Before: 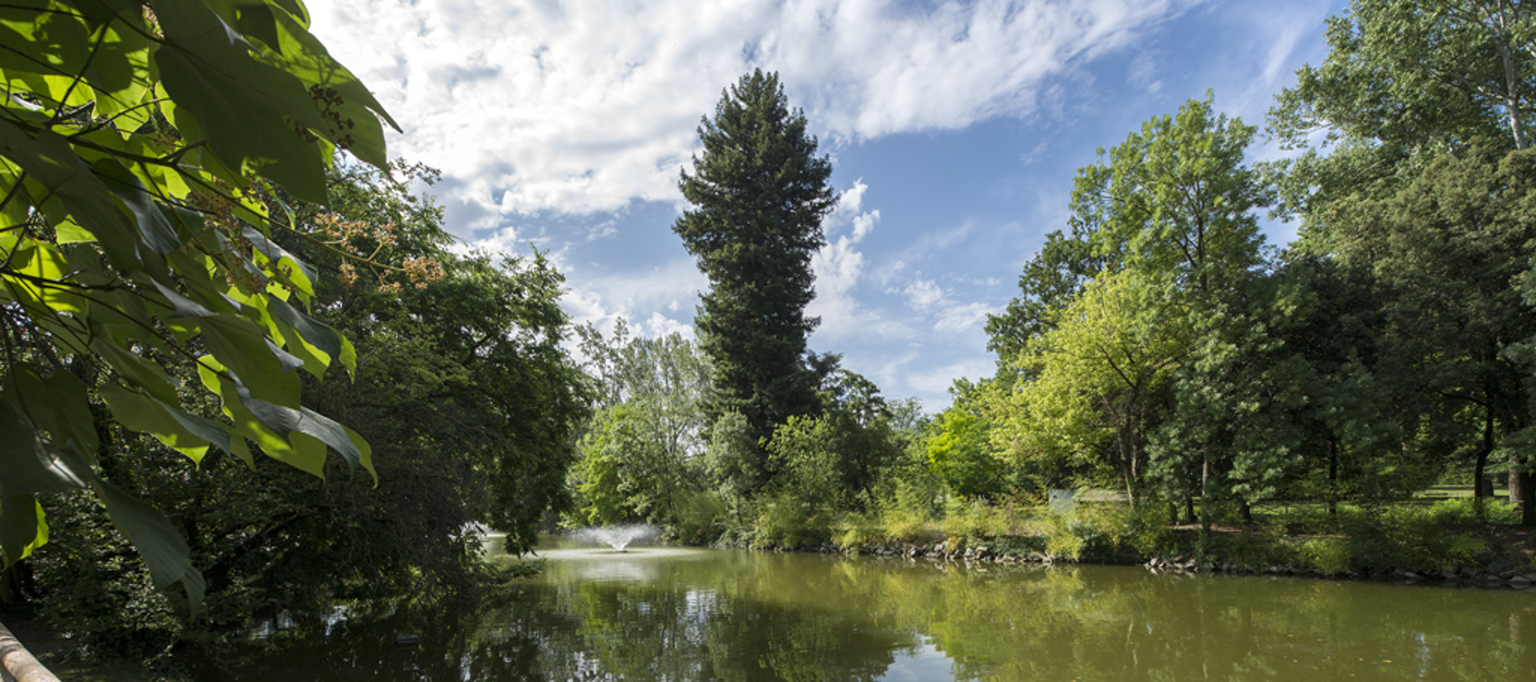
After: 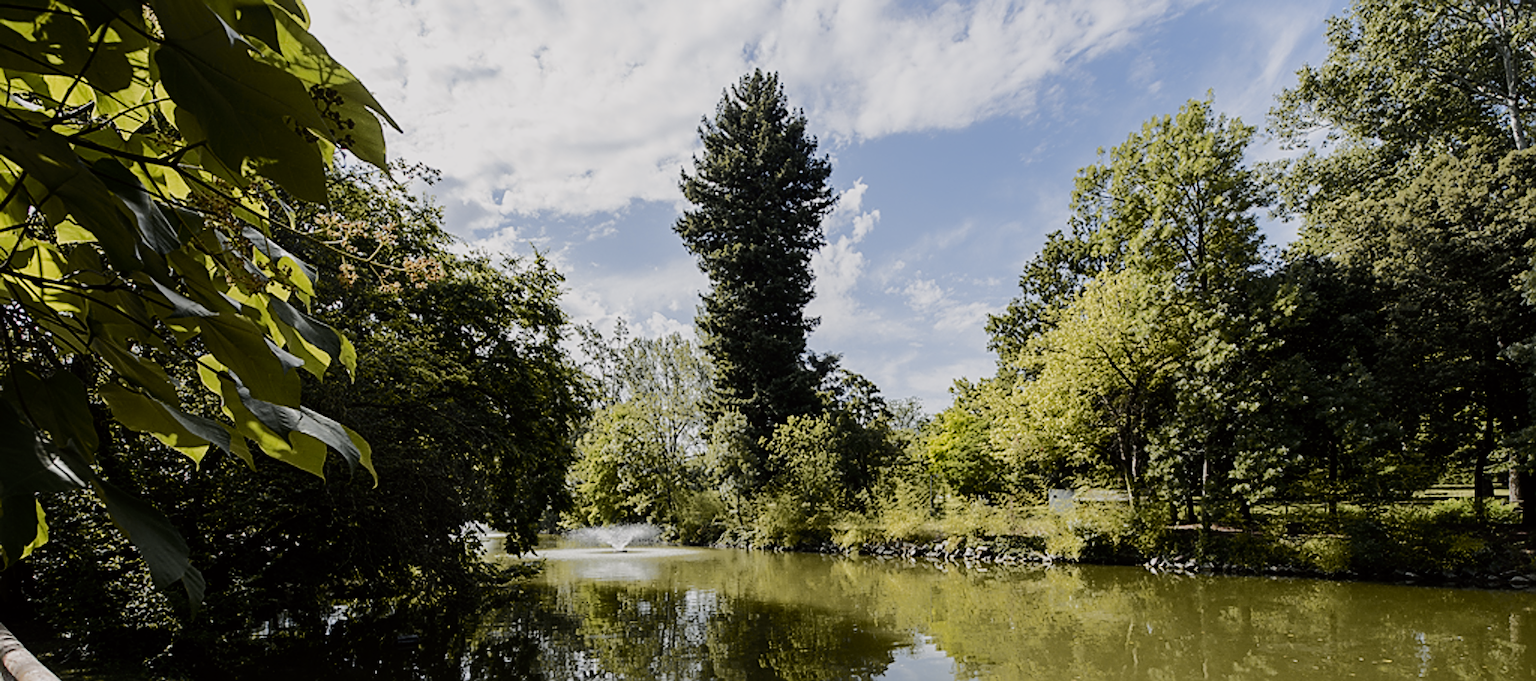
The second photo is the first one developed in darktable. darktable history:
sharpen: amount 0.894
filmic rgb: black relative exposure -7.65 EV, white relative exposure 4.56 EV, hardness 3.61, contrast 1.057, add noise in highlights 0, preserve chrominance no, color science v3 (2019), use custom middle-gray values true, contrast in highlights soft
tone curve: curves: ch0 [(0, 0) (0.104, 0.061) (0.239, 0.201) (0.327, 0.317) (0.401, 0.443) (0.489, 0.566) (0.65, 0.68) (0.832, 0.858) (1, 0.977)]; ch1 [(0, 0) (0.161, 0.092) (0.35, 0.33) (0.379, 0.401) (0.447, 0.476) (0.495, 0.499) (0.515, 0.518) (0.534, 0.557) (0.602, 0.625) (0.712, 0.706) (1, 1)]; ch2 [(0, 0) (0.359, 0.372) (0.437, 0.437) (0.502, 0.501) (0.55, 0.534) (0.592, 0.601) (0.647, 0.64) (1, 1)], color space Lab, independent channels, preserve colors none
